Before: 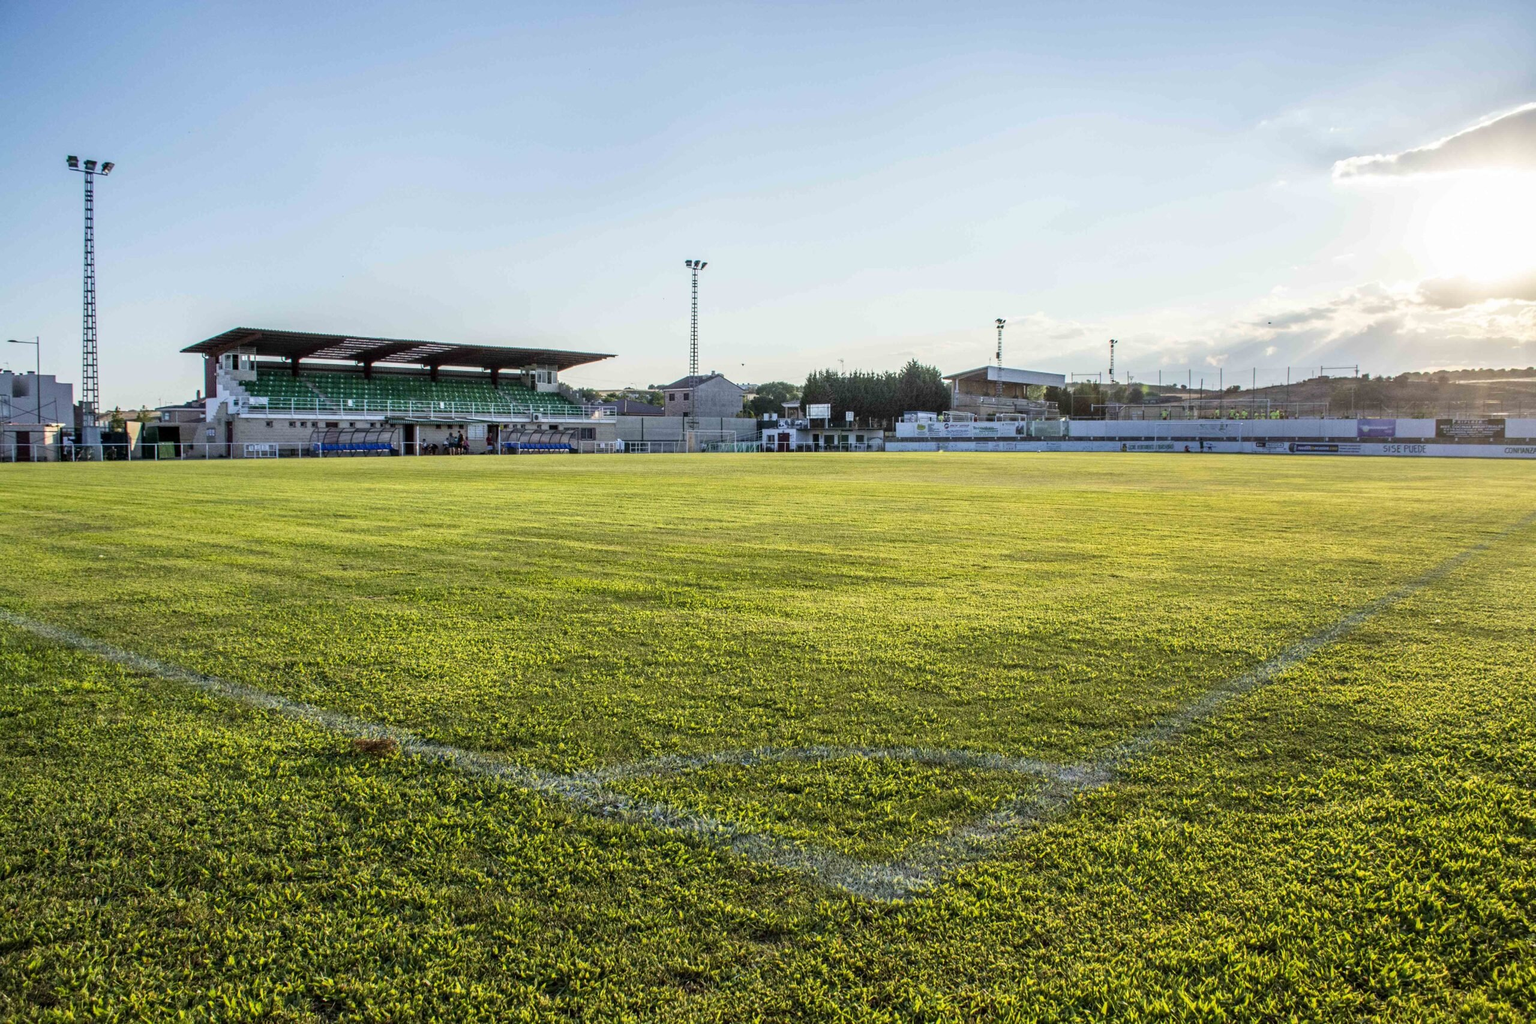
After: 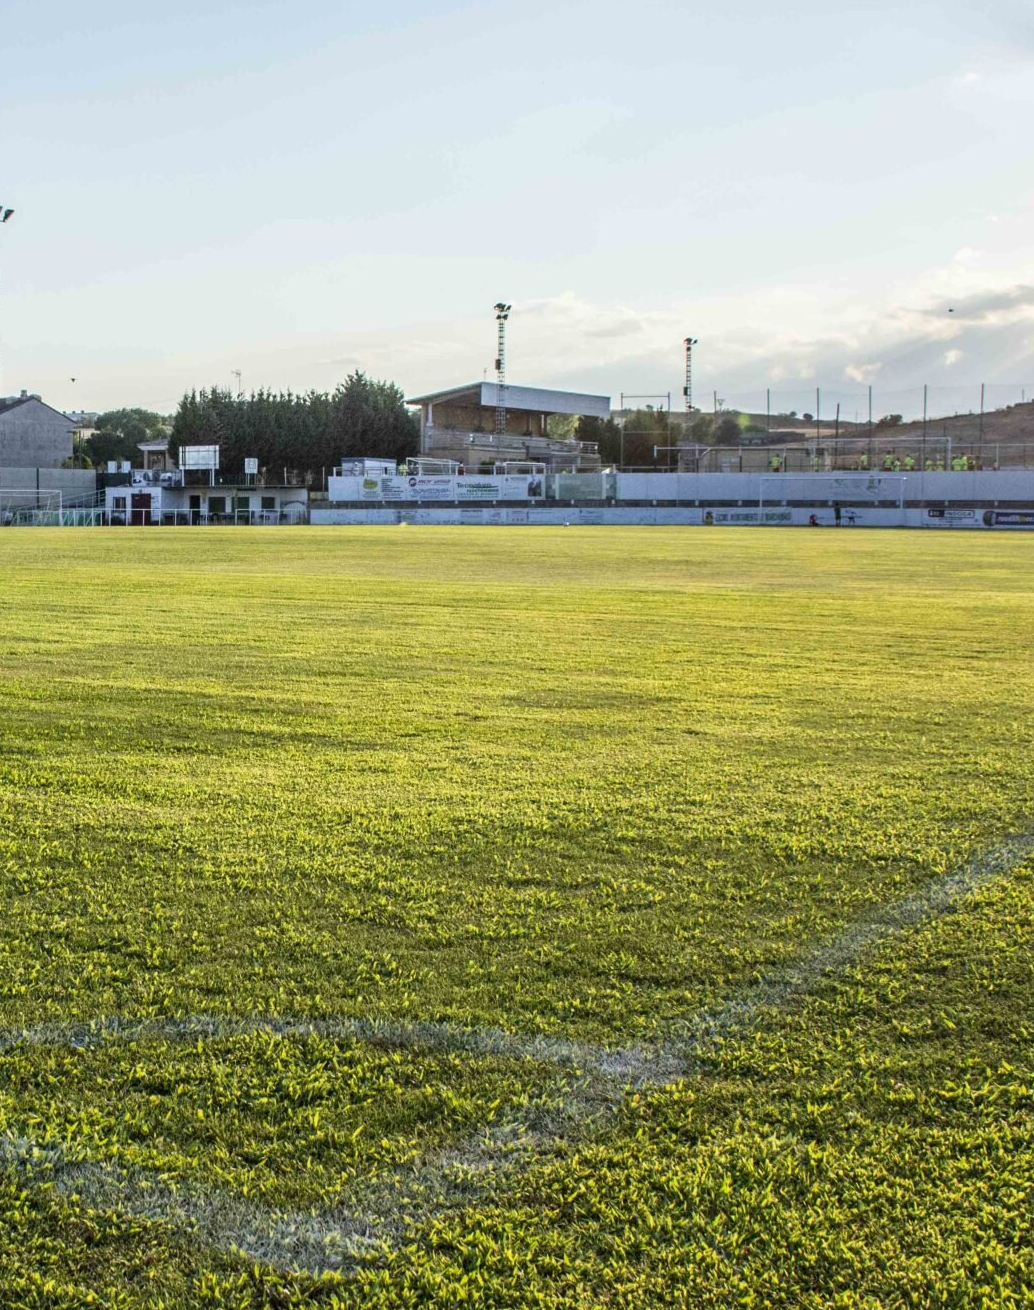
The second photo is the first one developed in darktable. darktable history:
exposure: compensate highlight preservation false
tone equalizer: on, module defaults
crop: left 45.534%, top 13.383%, right 14.055%, bottom 9.85%
